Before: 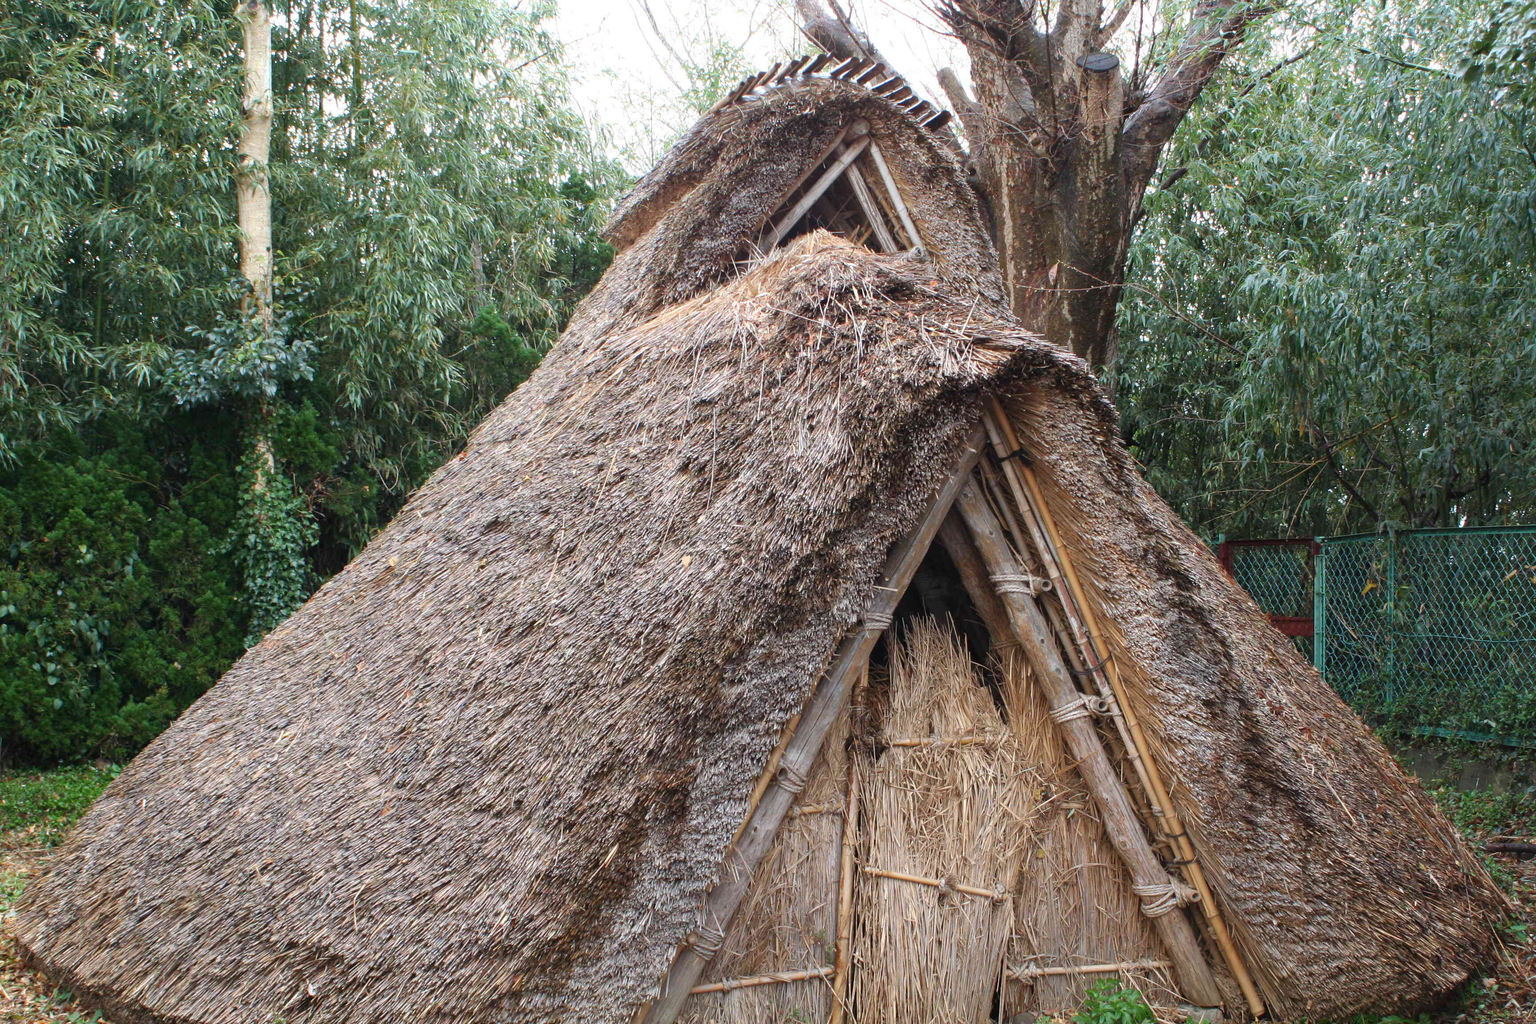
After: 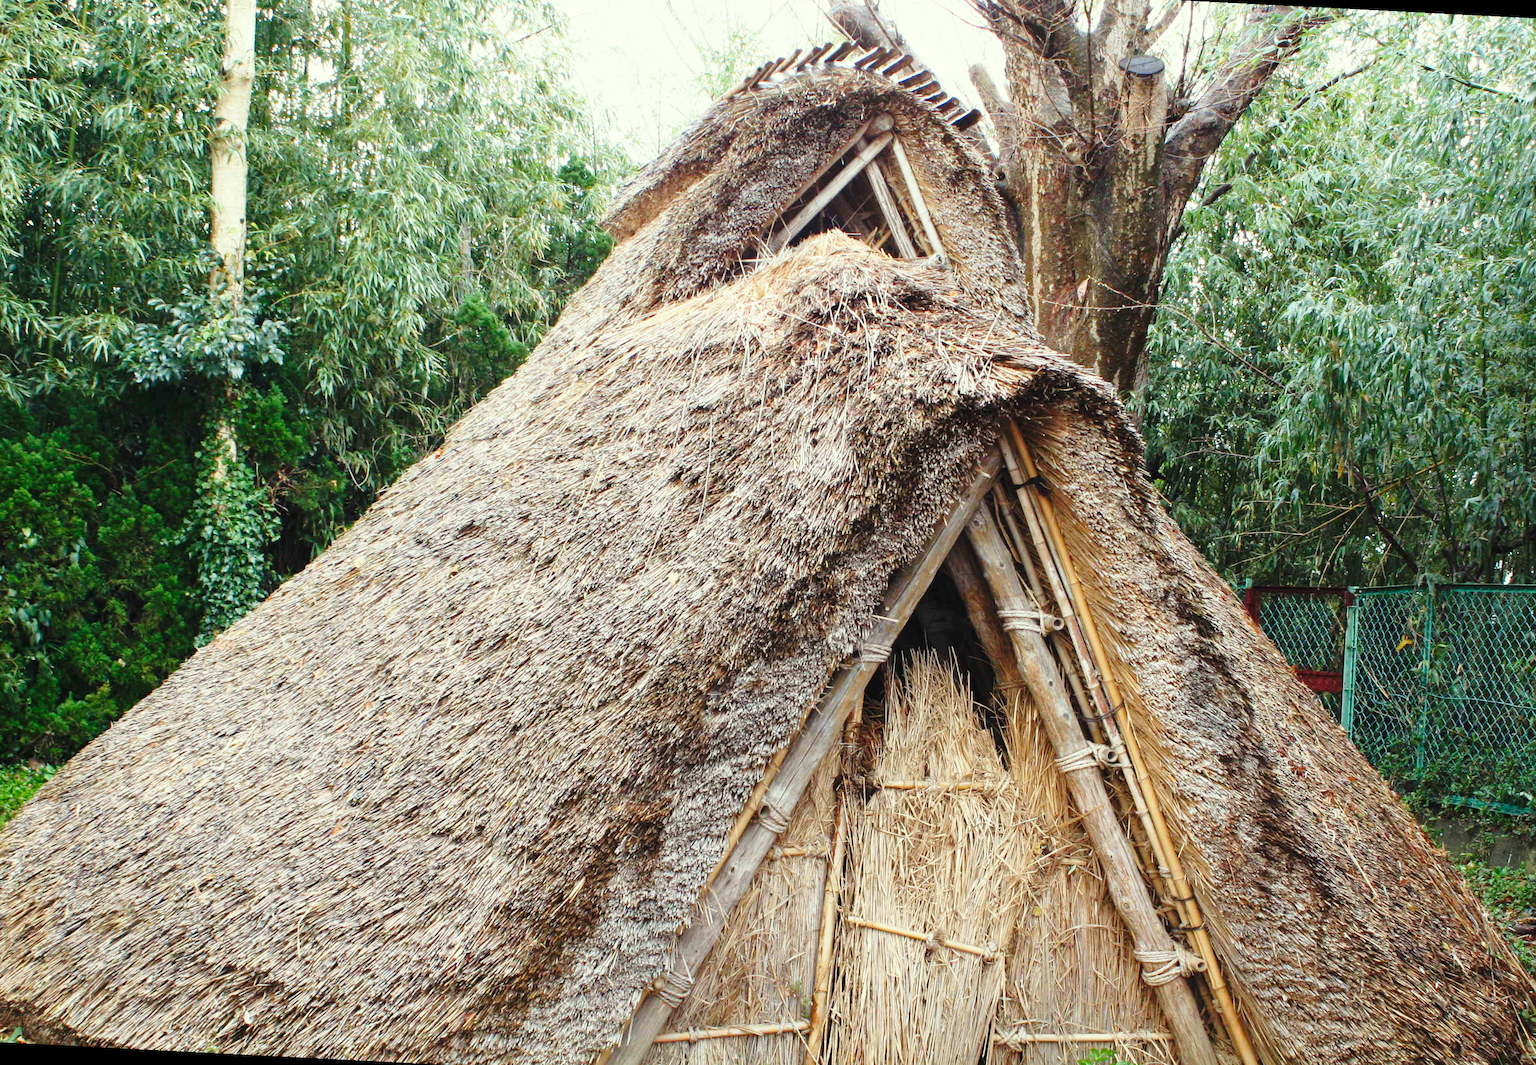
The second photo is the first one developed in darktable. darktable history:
crop and rotate: angle -2.91°, left 5.199%, top 5.188%, right 4.618%, bottom 4.624%
color correction: highlights a* -4.49, highlights b* 6.71
base curve: curves: ch0 [(0, 0) (0.028, 0.03) (0.121, 0.232) (0.46, 0.748) (0.859, 0.968) (1, 1)], preserve colors none
